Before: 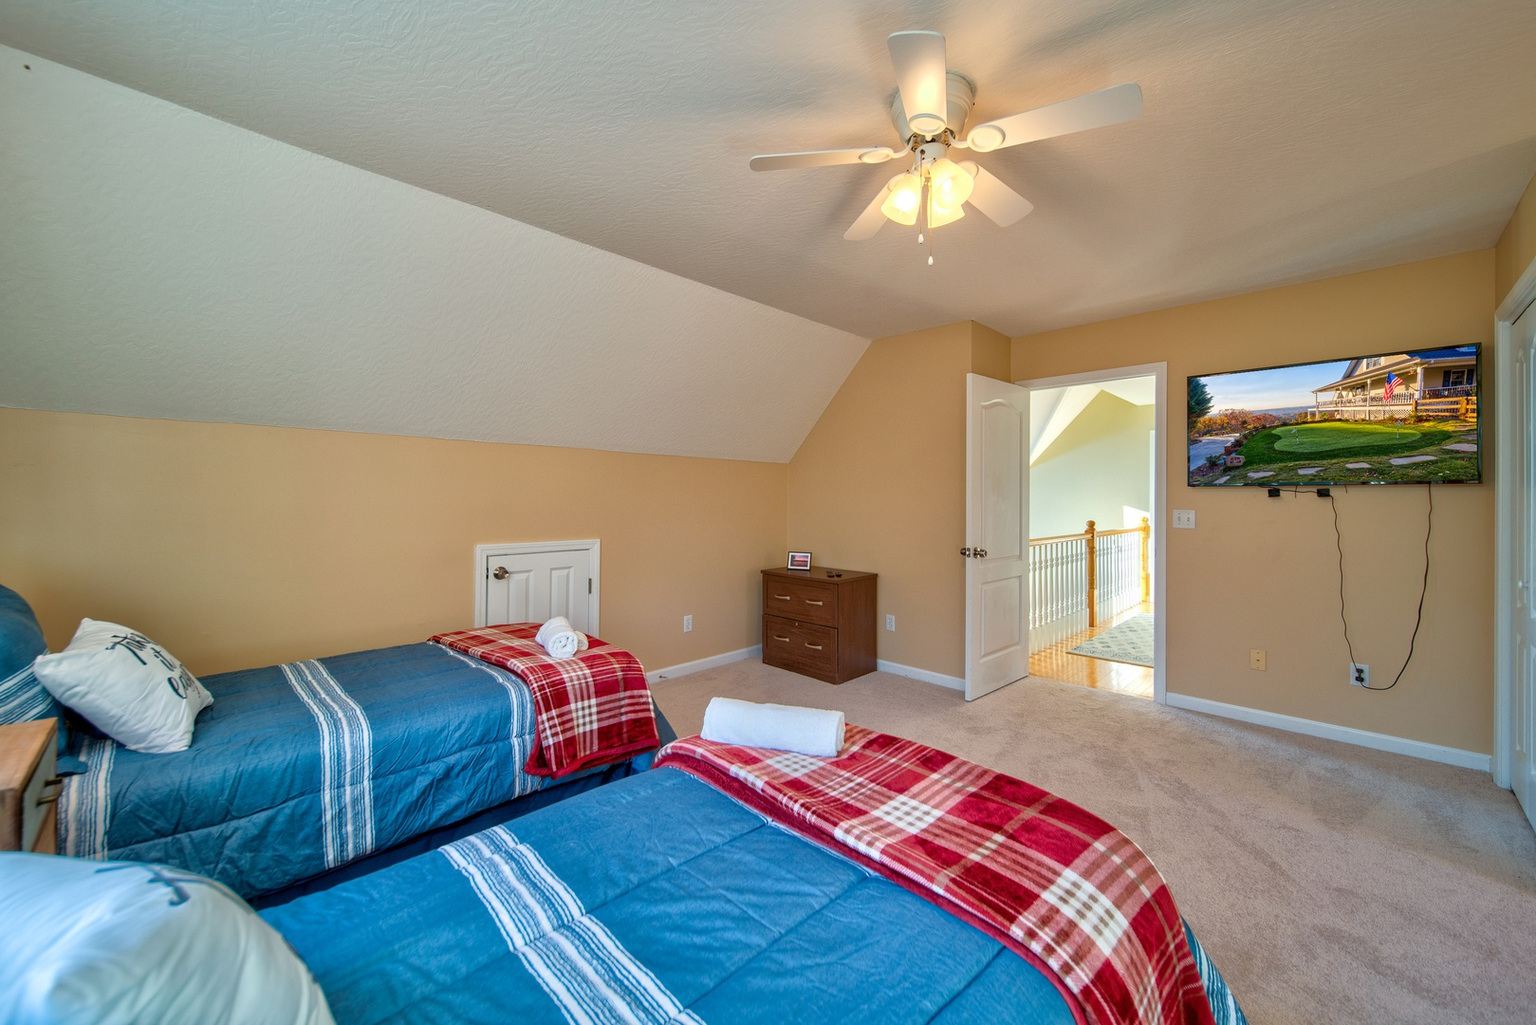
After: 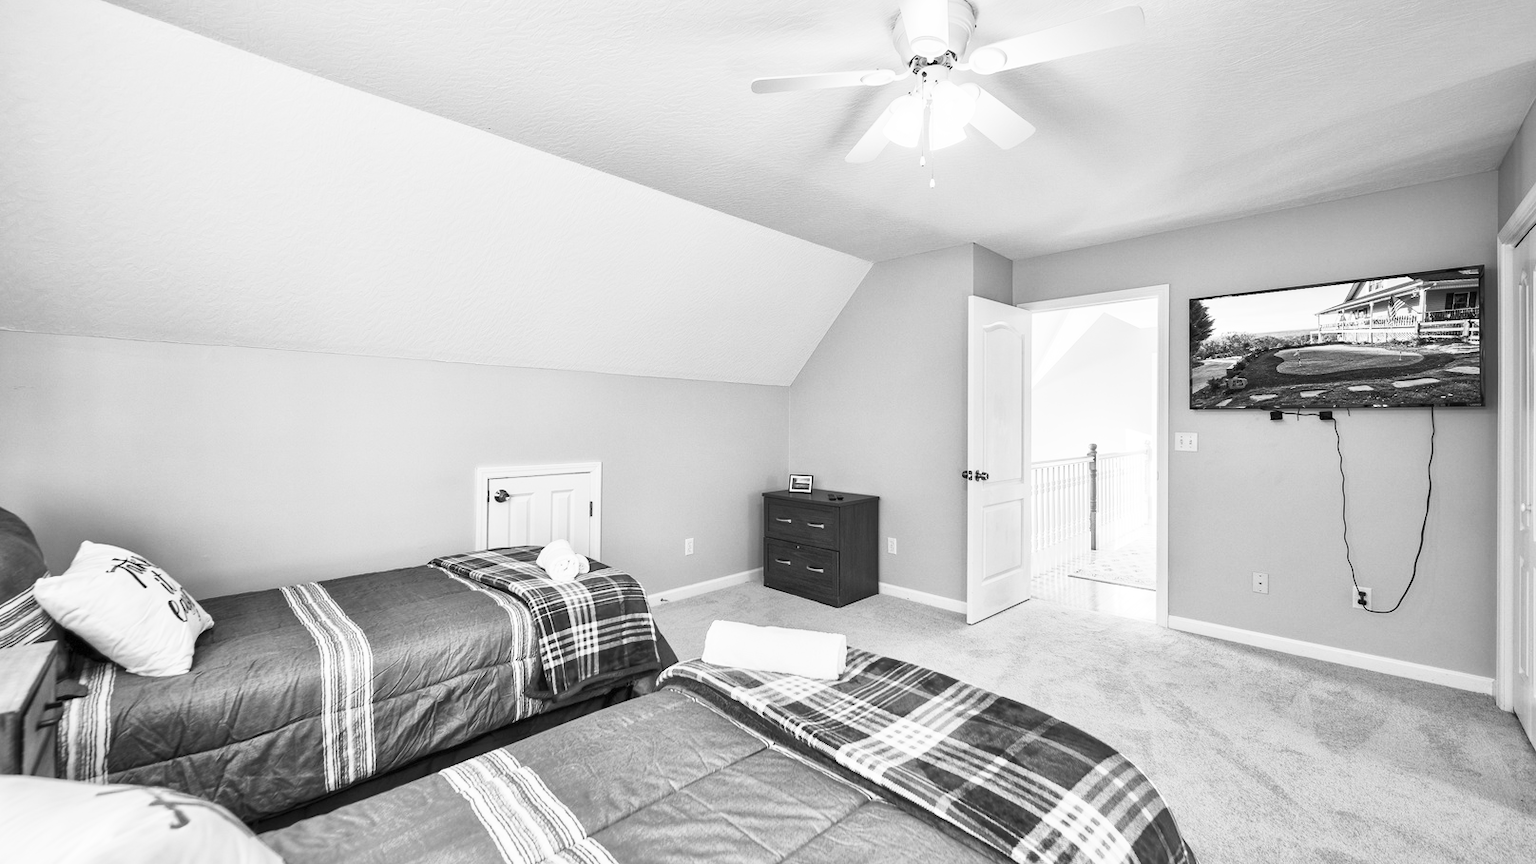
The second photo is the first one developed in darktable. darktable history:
crop: top 7.625%, bottom 8.027%
contrast brightness saturation: contrast 0.53, brightness 0.47, saturation -1
white balance: red 0.925, blue 1.046
